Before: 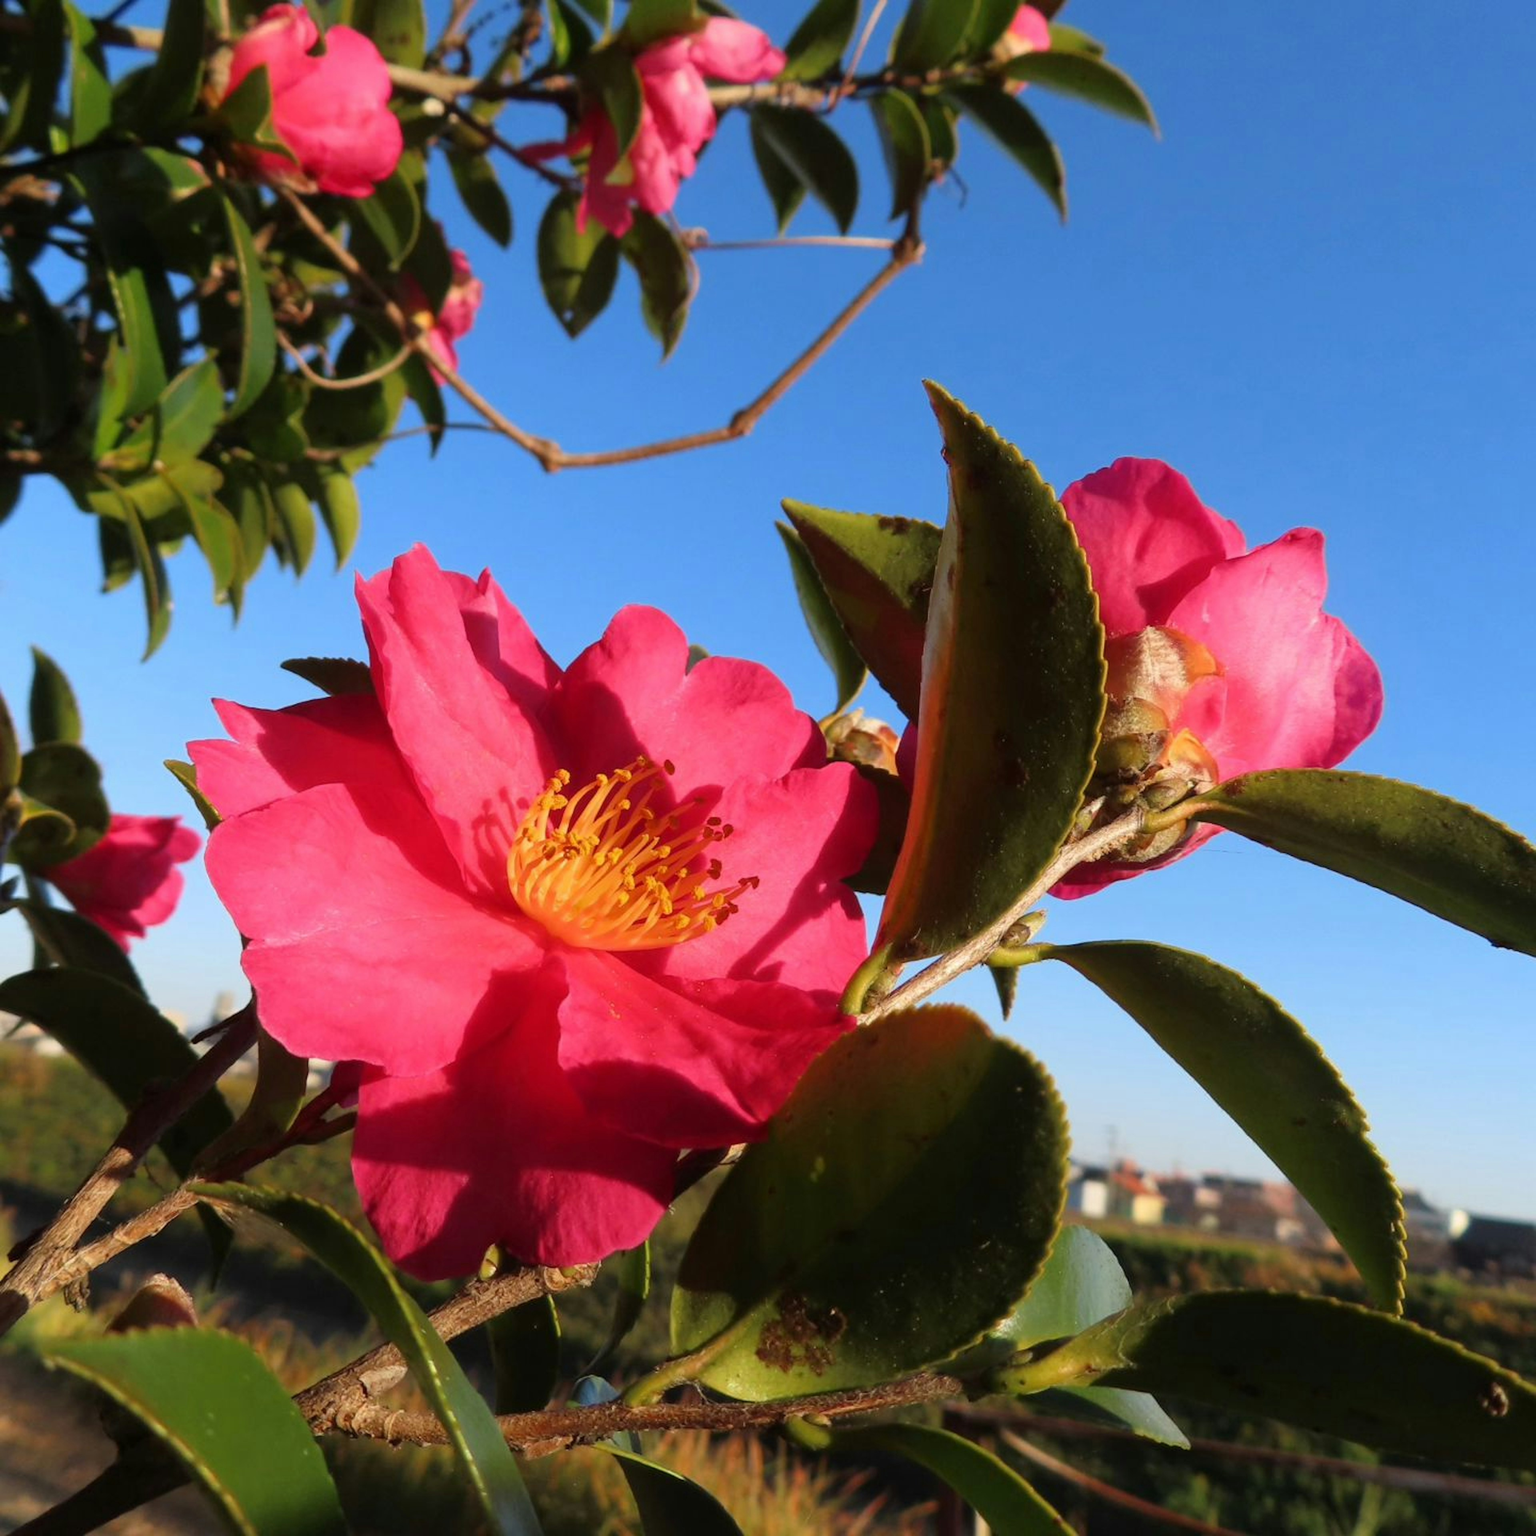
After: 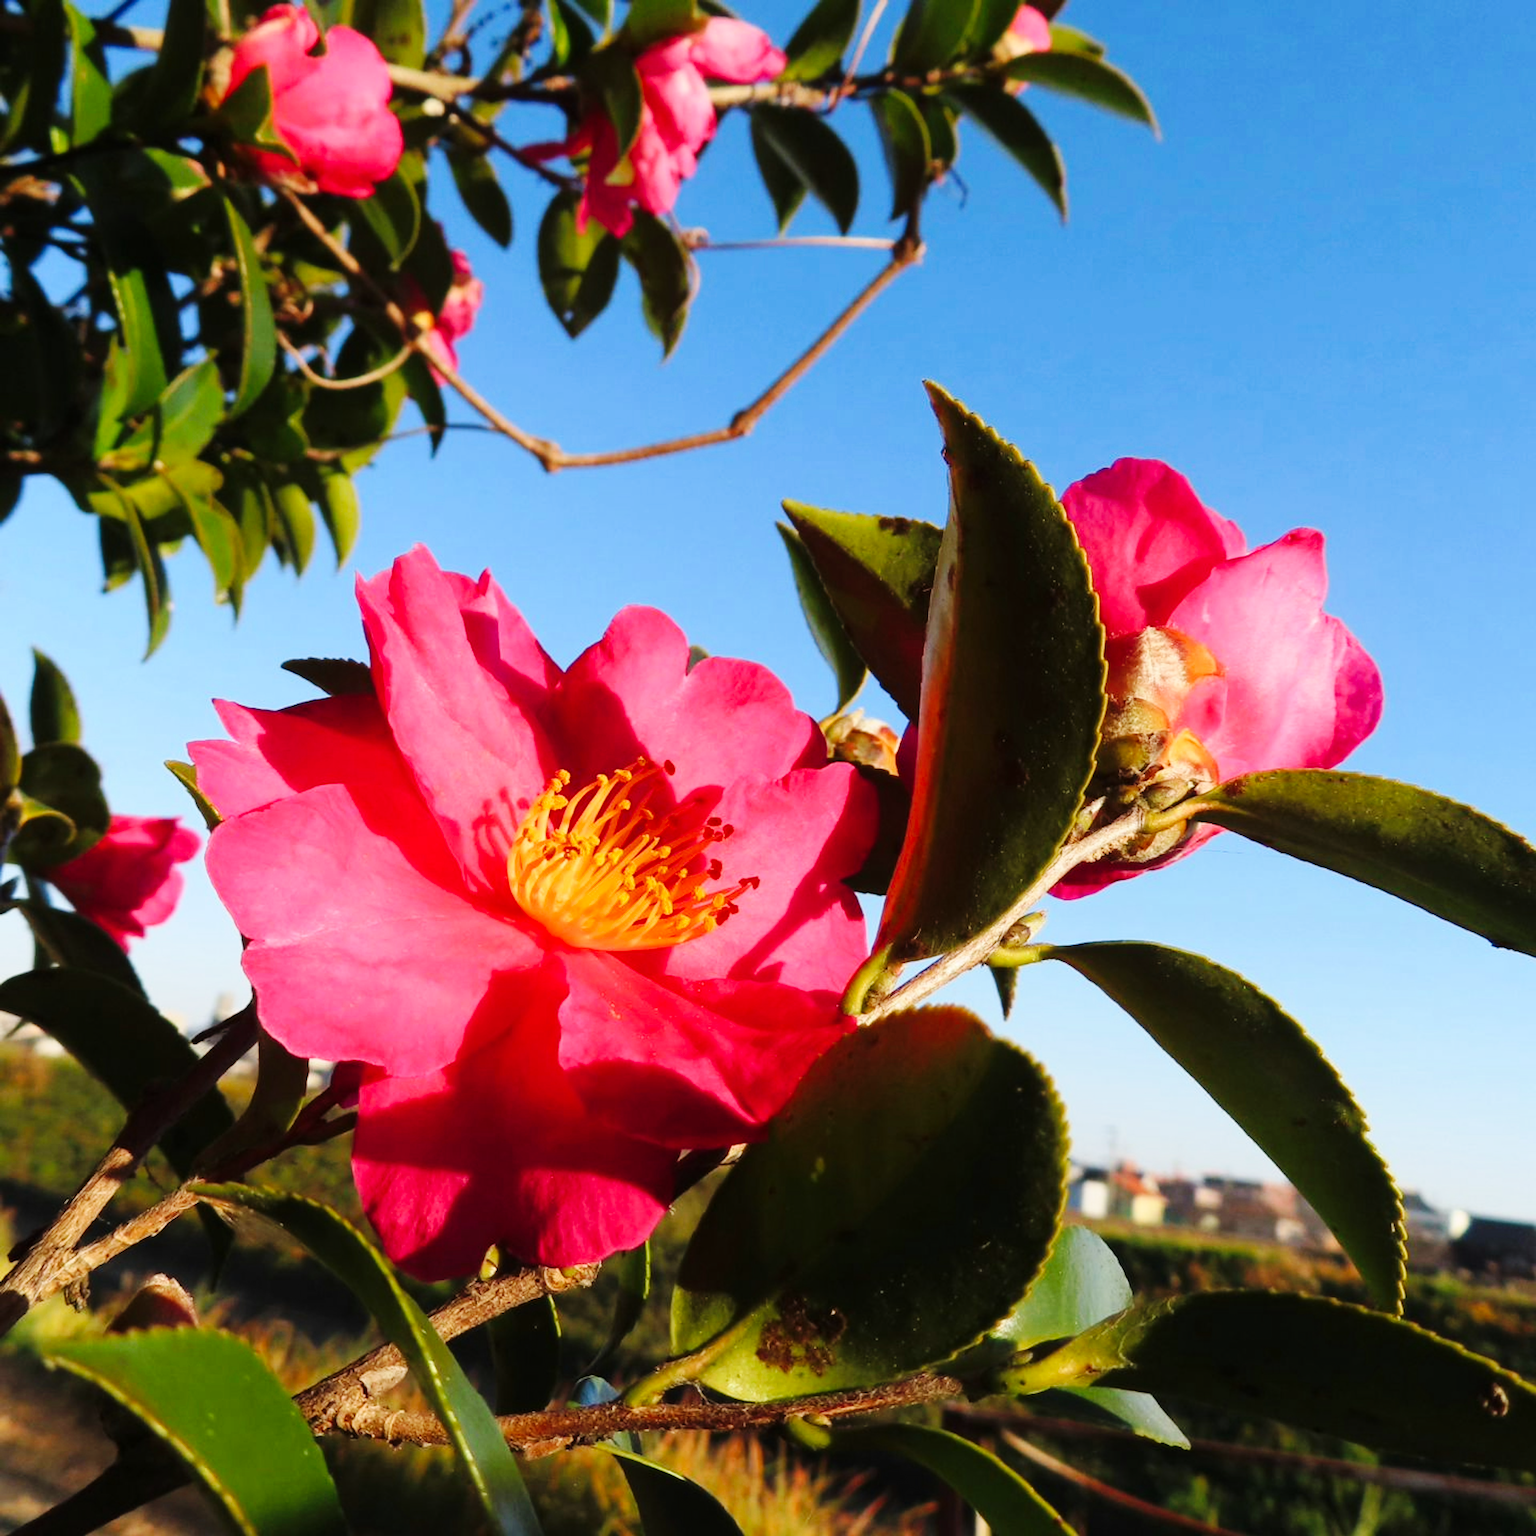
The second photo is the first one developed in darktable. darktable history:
base curve: curves: ch0 [(0, 0) (0.032, 0.025) (0.121, 0.166) (0.206, 0.329) (0.605, 0.79) (1, 1)], exposure shift 0.01, preserve colors none
